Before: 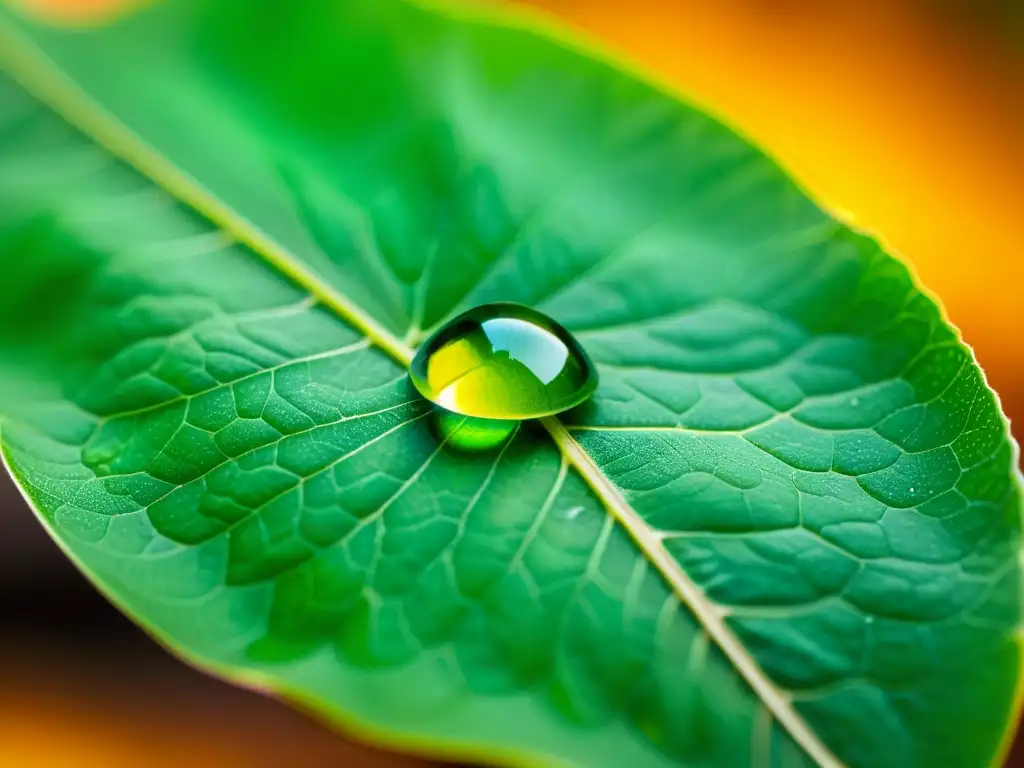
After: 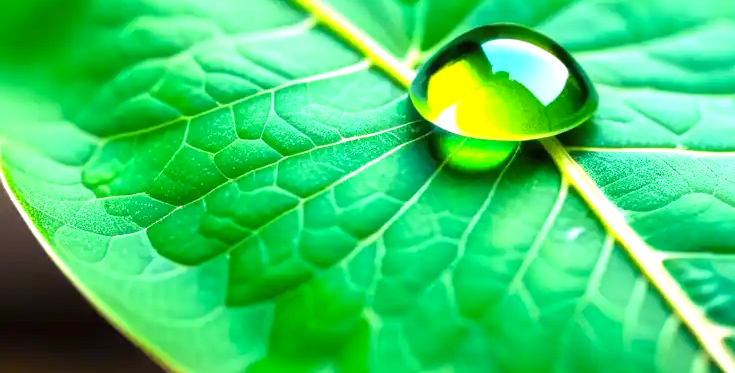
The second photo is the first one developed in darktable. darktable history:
crop: top 36.44%, right 28.207%, bottom 14.948%
color balance rgb: perceptual saturation grading › global saturation 0.056%, perceptual brilliance grading › highlights 8.115%, perceptual brilliance grading › mid-tones 4.293%, perceptual brilliance grading › shadows 2.331%
exposure: exposure 0.752 EV, compensate exposure bias true, compensate highlight preservation false
